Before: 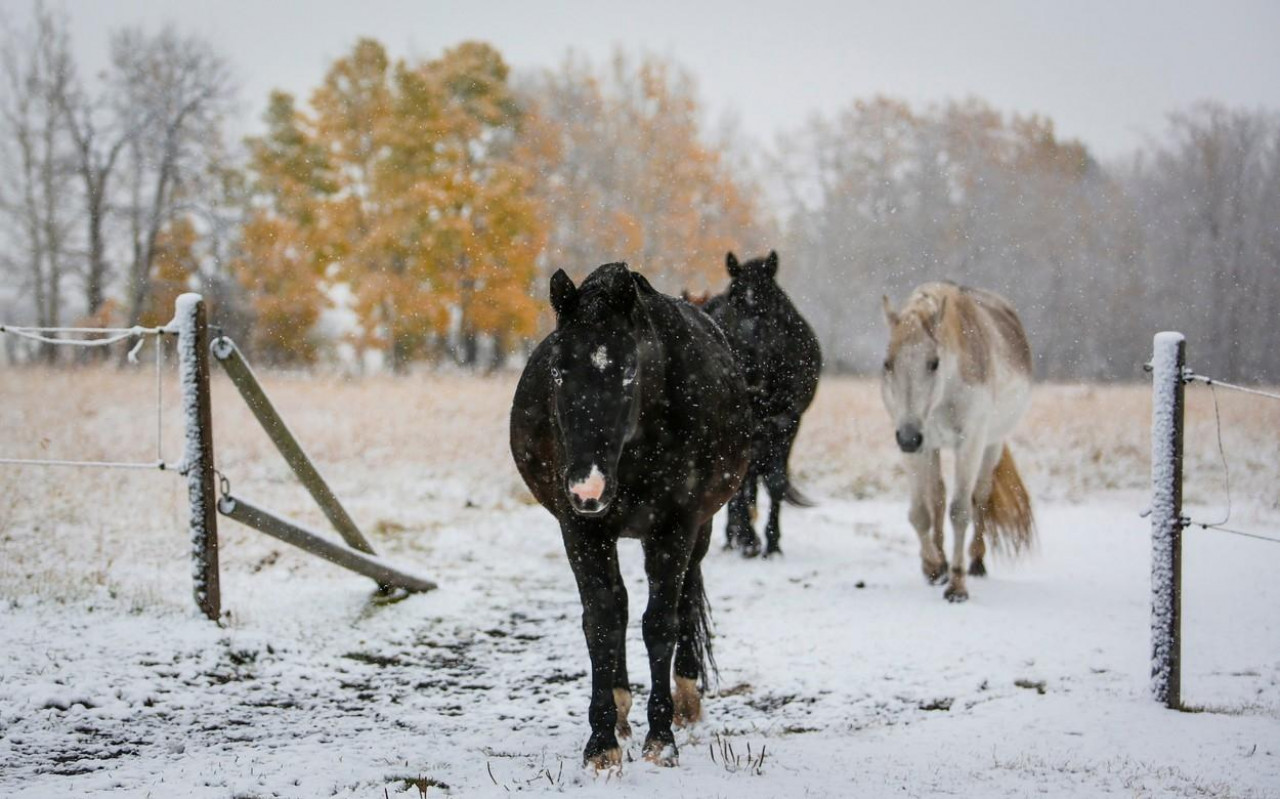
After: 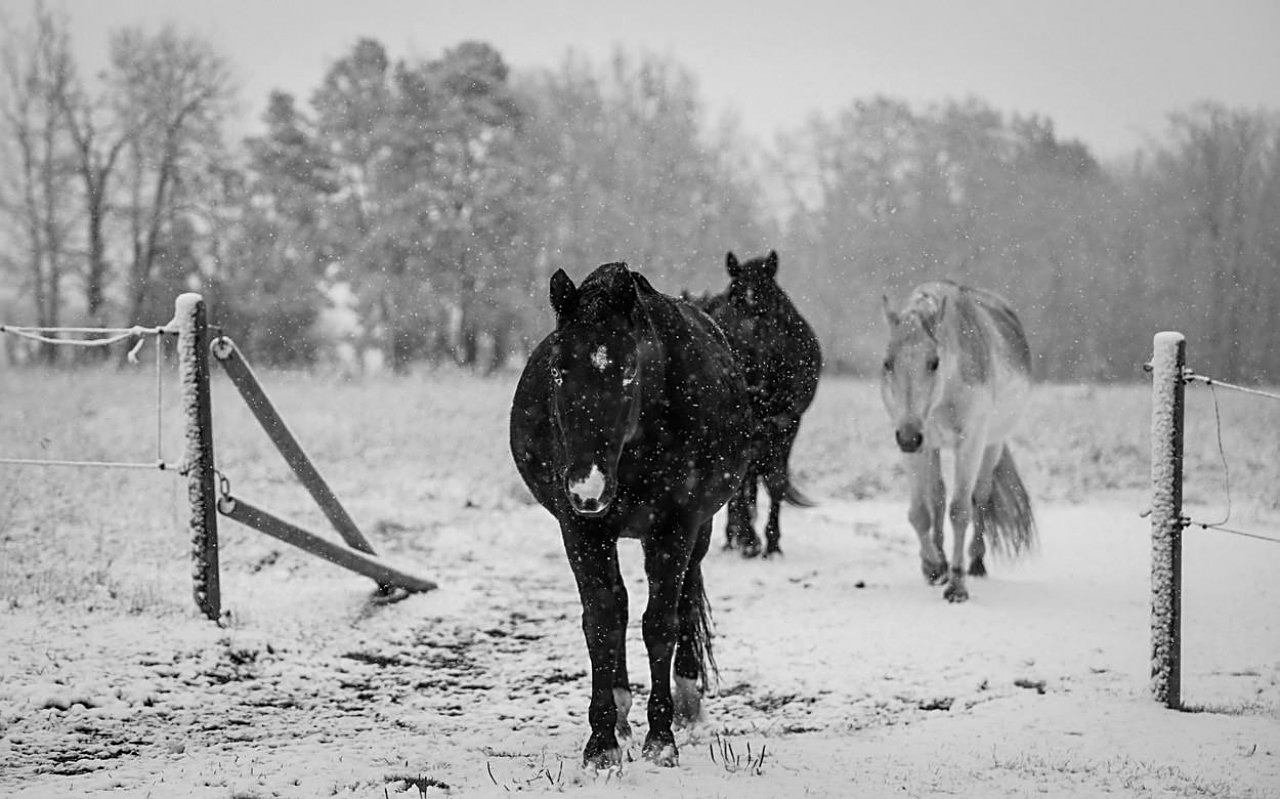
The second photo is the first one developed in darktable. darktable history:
color correction: highlights a* 15.03, highlights b* -25.07
sharpen: on, module defaults
monochrome: a 32, b 64, size 2.3, highlights 1
